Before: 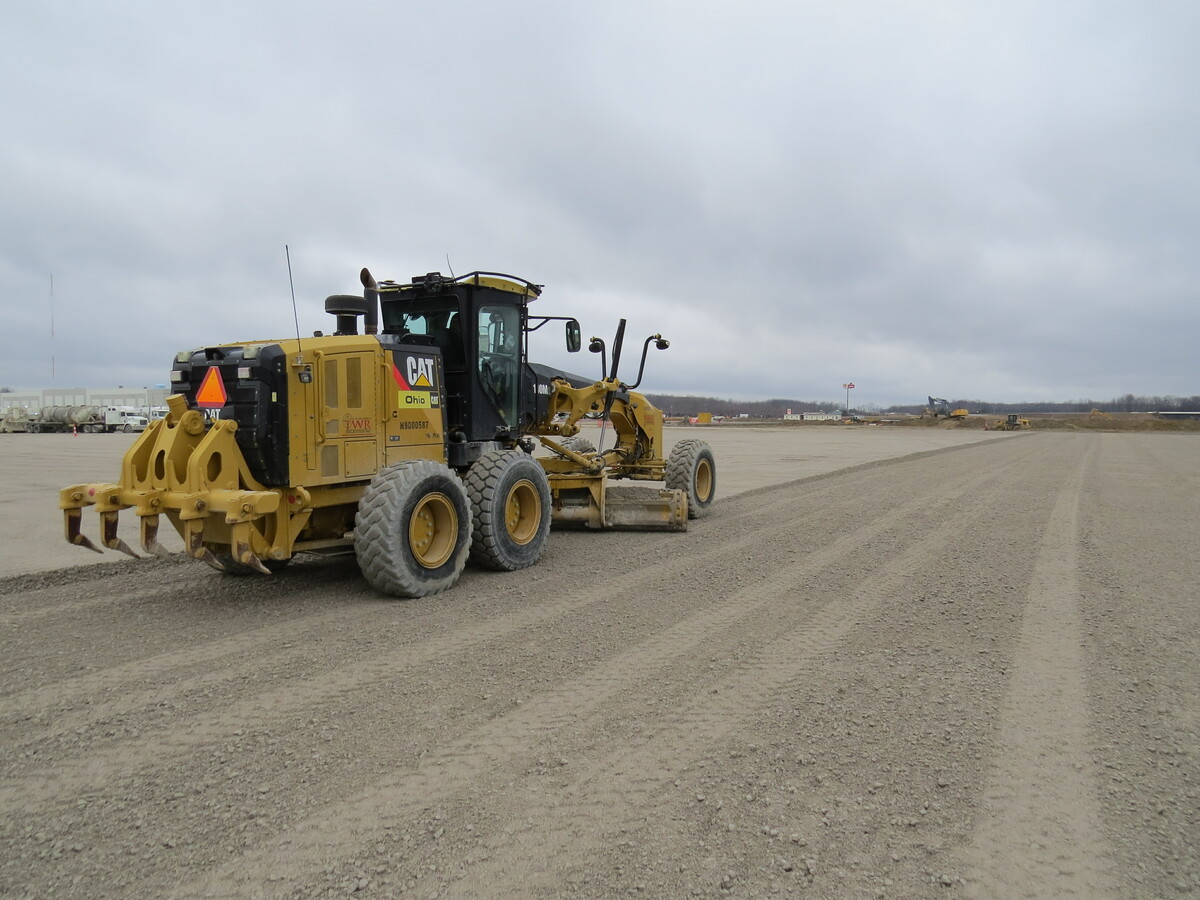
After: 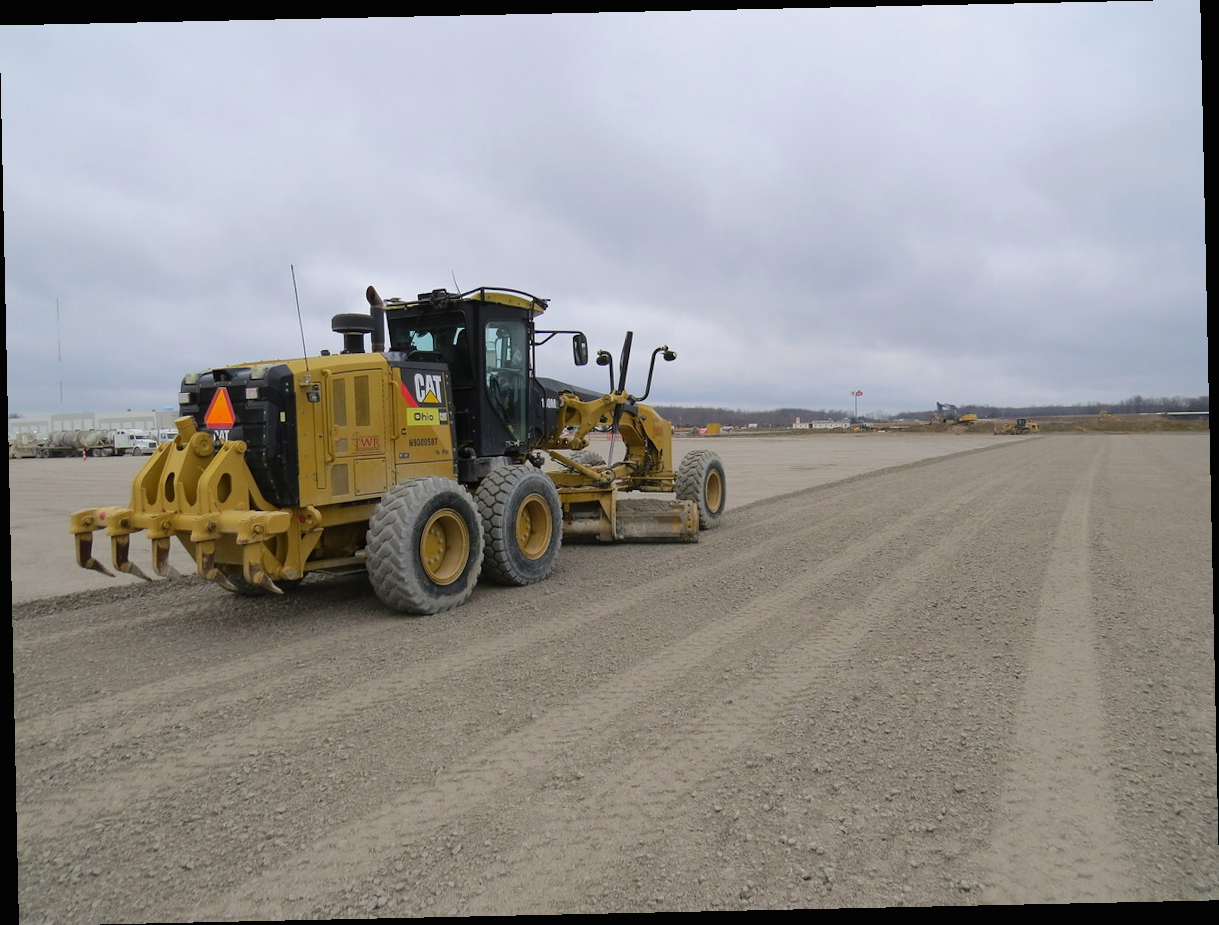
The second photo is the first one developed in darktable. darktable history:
white balance: red 1.009, blue 1.027
rotate and perspective: rotation -1.24°, automatic cropping off
contrast brightness saturation: contrast -0.02, brightness -0.01, saturation 0.03
